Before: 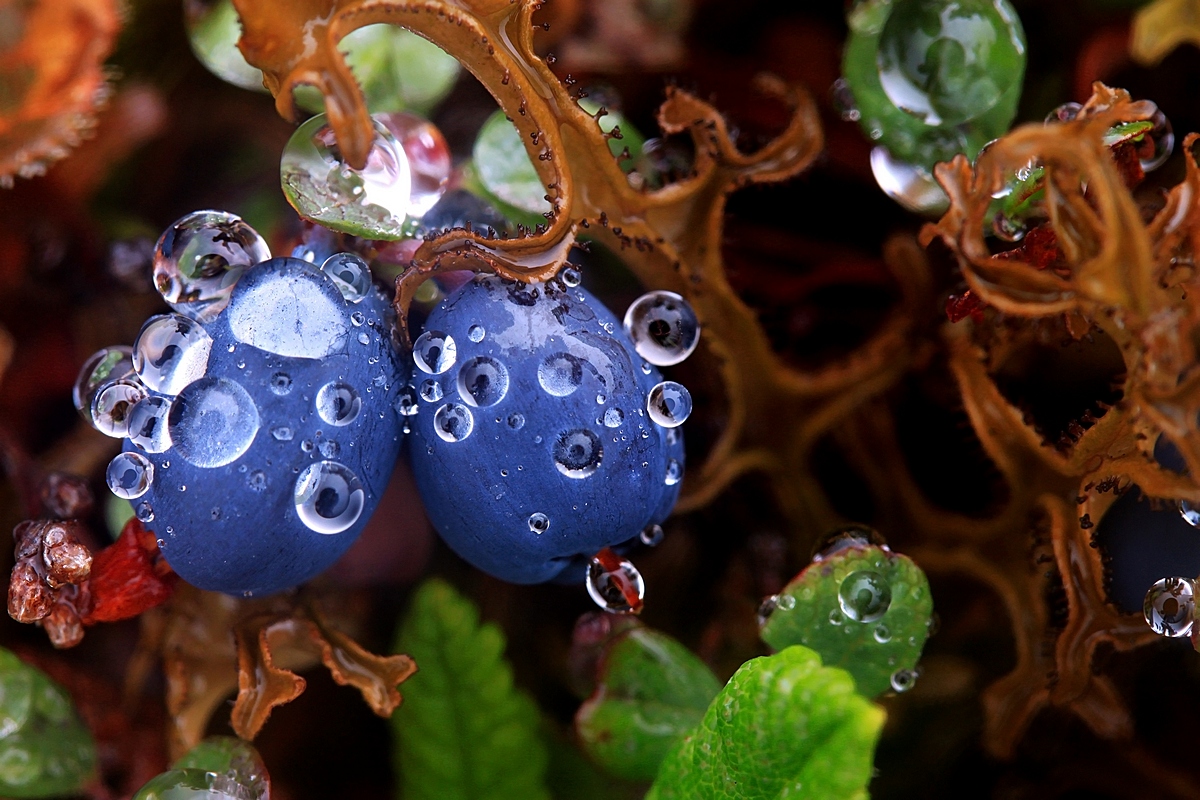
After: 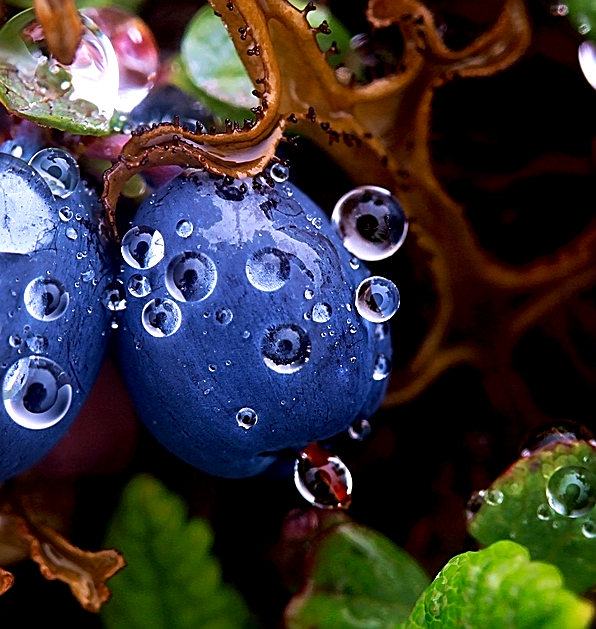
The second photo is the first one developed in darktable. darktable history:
exposure: black level correction 0.009, exposure -0.165 EV, compensate highlight preservation false
tone equalizer: -8 EV -0.417 EV, -7 EV -0.358 EV, -6 EV -0.299 EV, -5 EV -0.195 EV, -3 EV 0.236 EV, -2 EV 0.306 EV, -1 EV 0.397 EV, +0 EV 0.437 EV, edges refinement/feathering 500, mask exposure compensation -1.57 EV, preserve details no
velvia: strength 44.97%
crop and rotate: angle 0.014°, left 24.365%, top 13.234%, right 25.922%, bottom 7.991%
sharpen: on, module defaults
